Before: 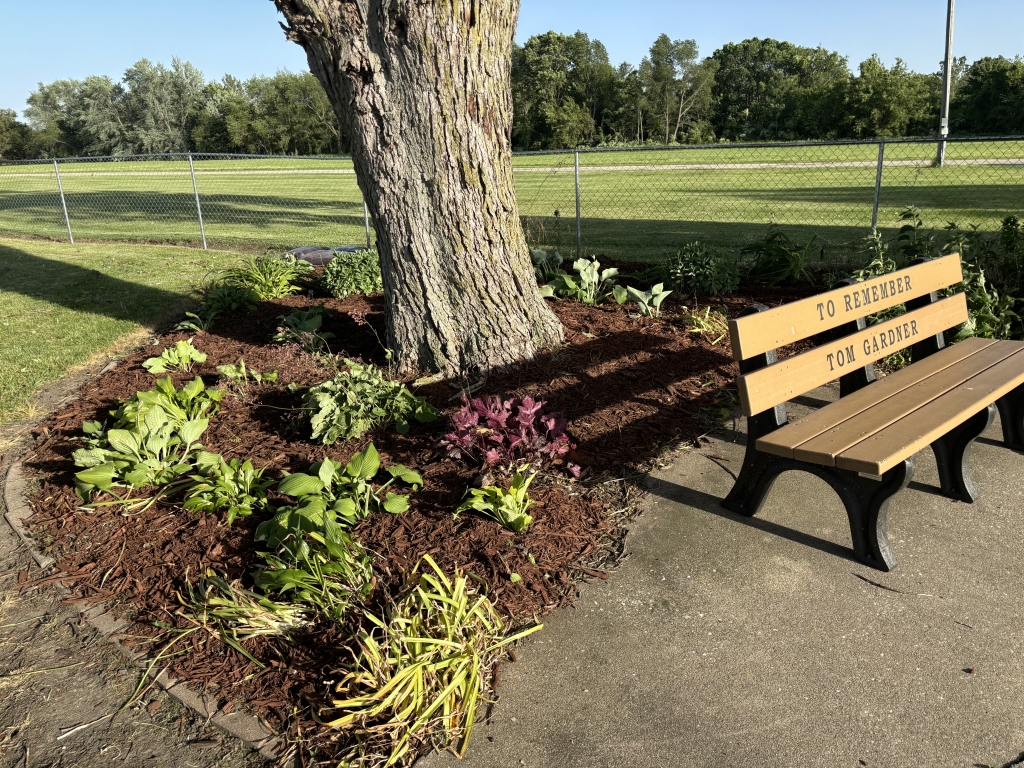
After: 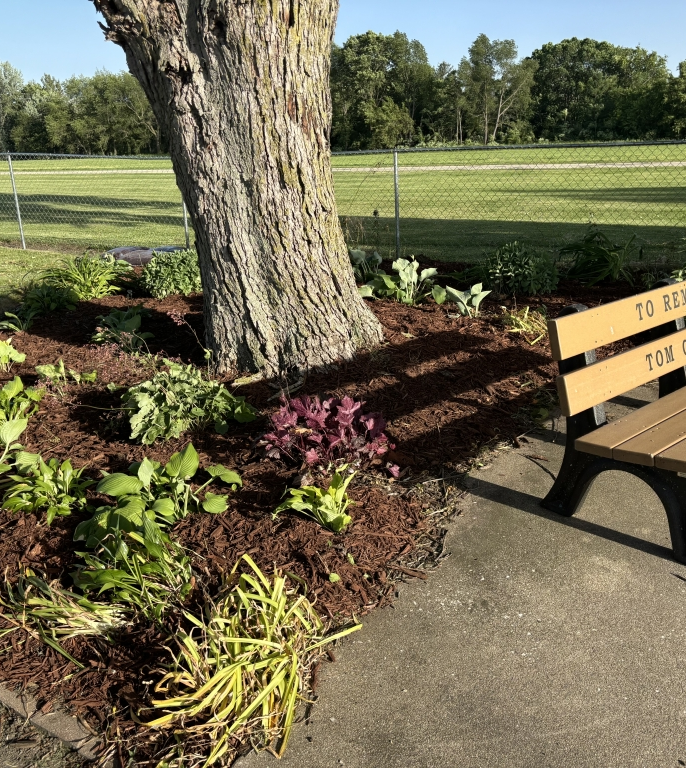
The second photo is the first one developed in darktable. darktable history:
crop and rotate: left 17.735%, right 15.178%
